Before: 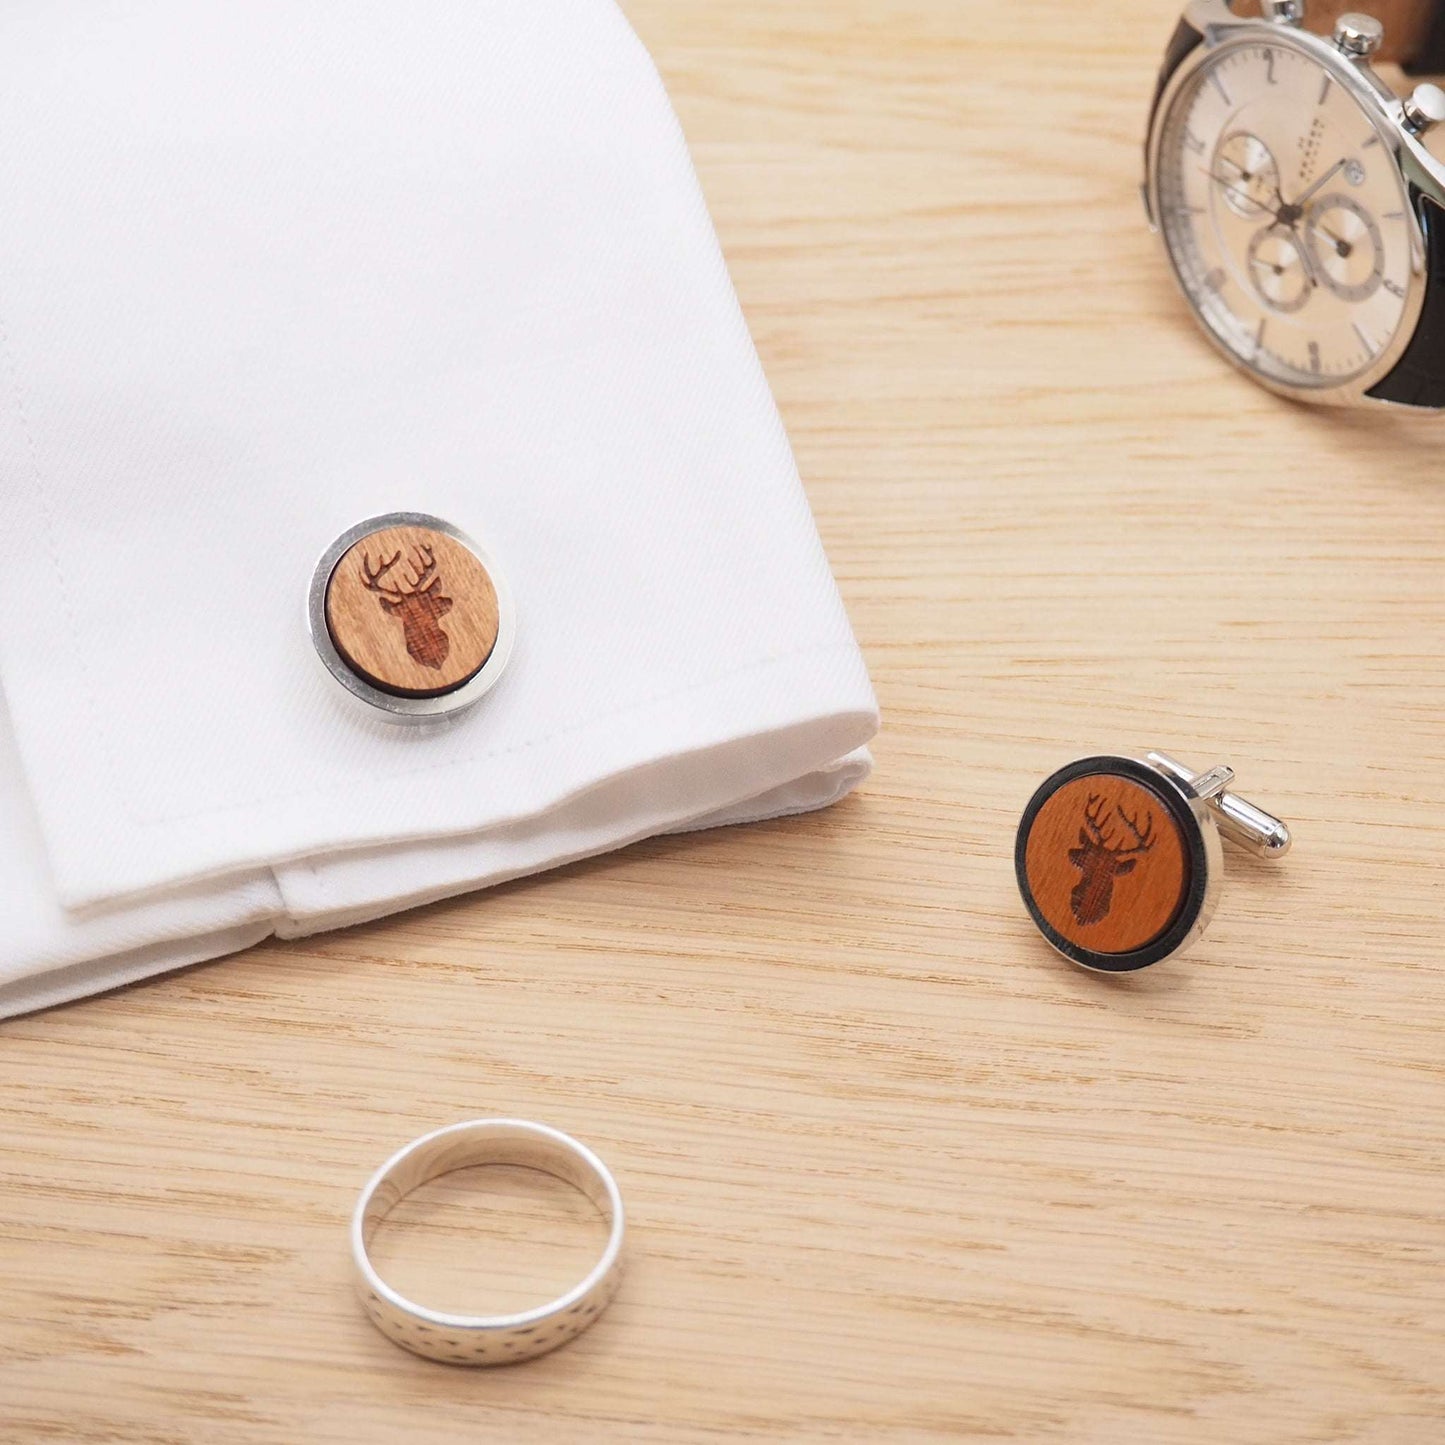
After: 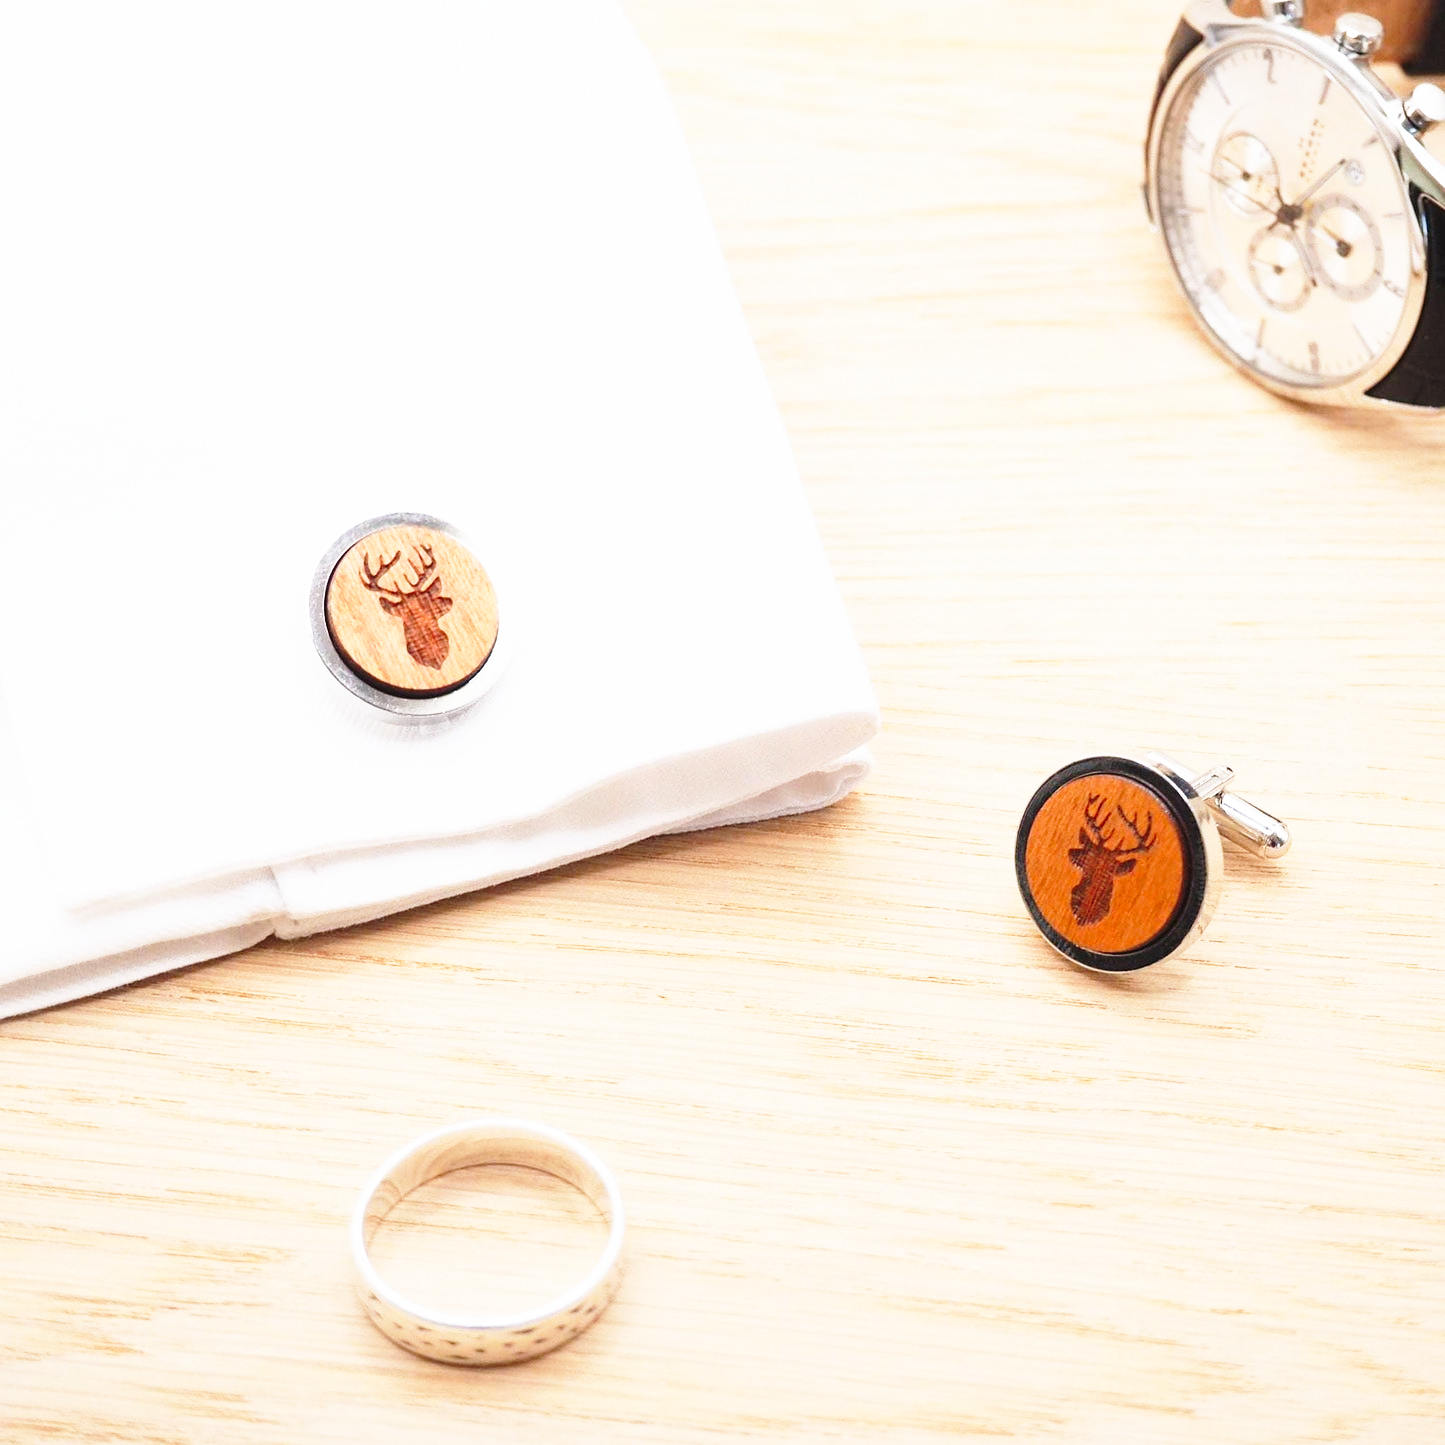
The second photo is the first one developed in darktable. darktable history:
base curve: curves: ch0 [(0, 0) (0.026, 0.03) (0.109, 0.232) (0.351, 0.748) (0.669, 0.968) (1, 1)], preserve colors none
white balance: red 0.988, blue 1.017
